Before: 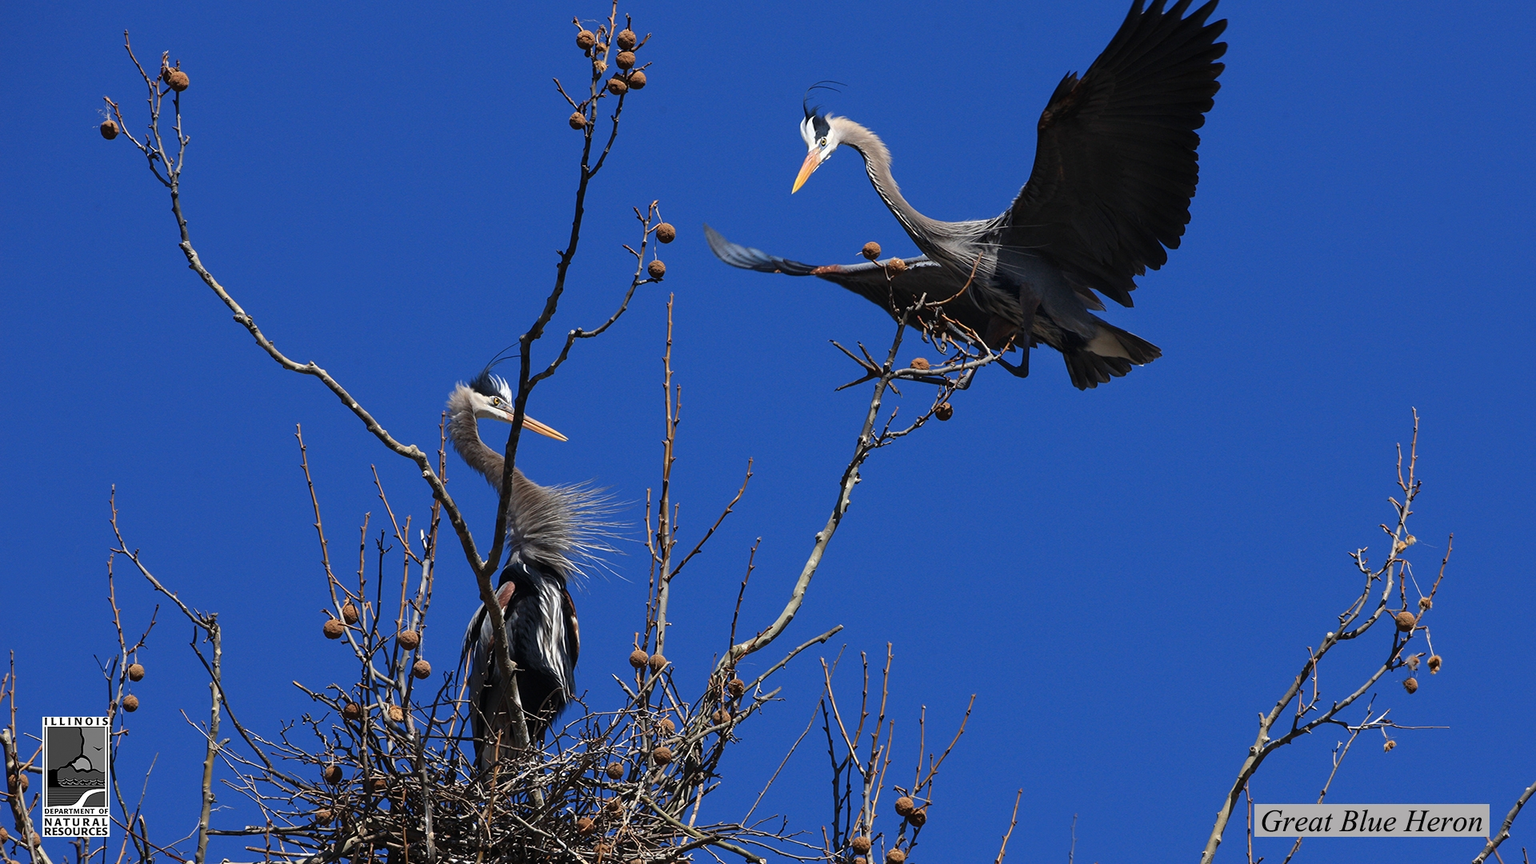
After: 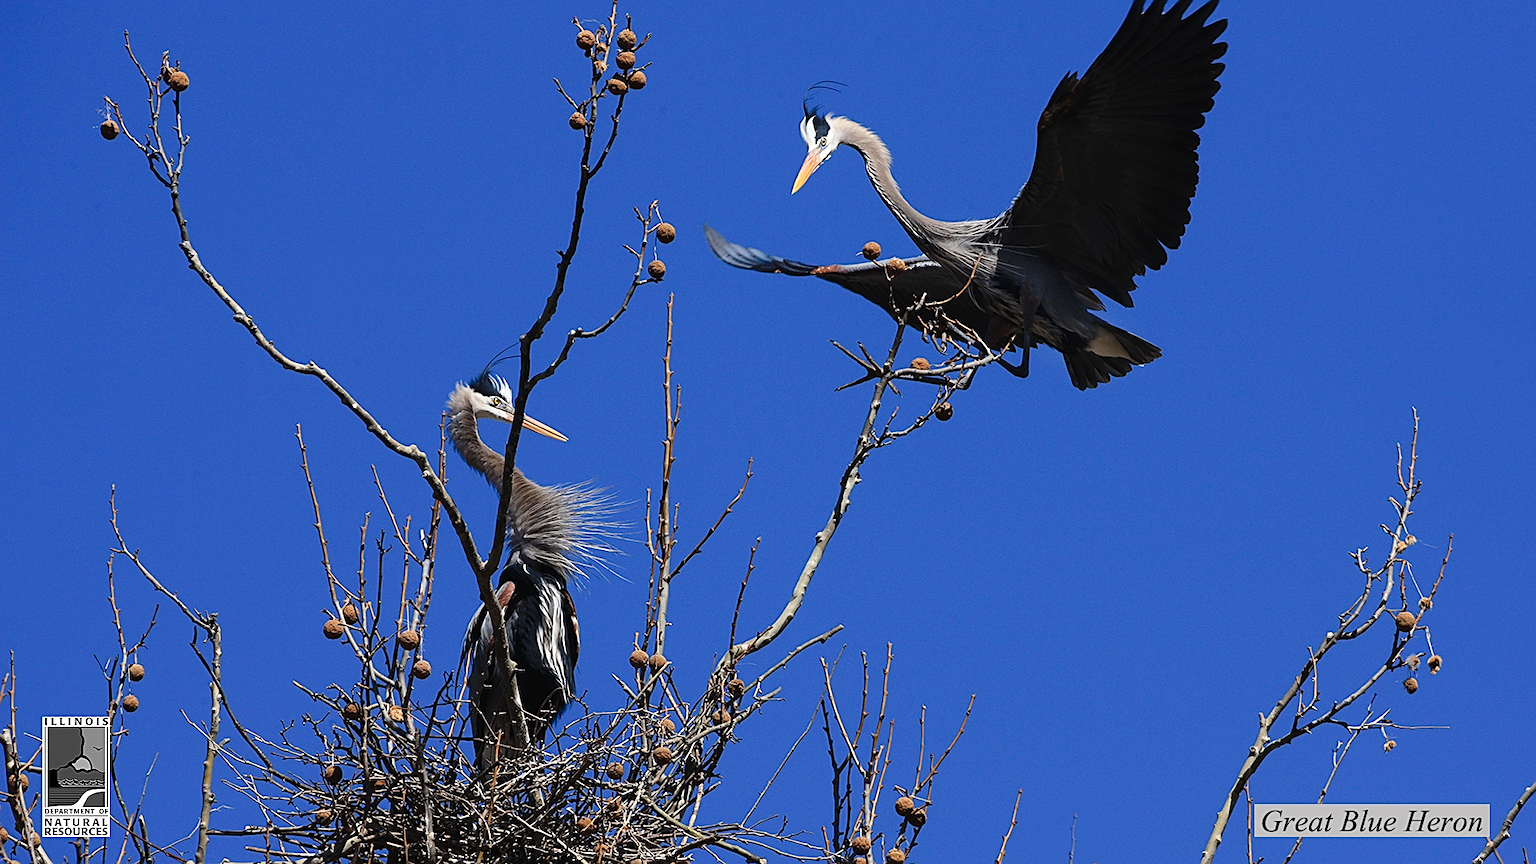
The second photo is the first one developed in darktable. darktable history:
sharpen: on, module defaults
tone curve: curves: ch0 [(0, 0) (0.003, 0.015) (0.011, 0.019) (0.025, 0.026) (0.044, 0.041) (0.069, 0.057) (0.1, 0.085) (0.136, 0.116) (0.177, 0.158) (0.224, 0.215) (0.277, 0.286) (0.335, 0.367) (0.399, 0.452) (0.468, 0.534) (0.543, 0.612) (0.623, 0.698) (0.709, 0.775) (0.801, 0.858) (0.898, 0.928) (1, 1)], preserve colors none
